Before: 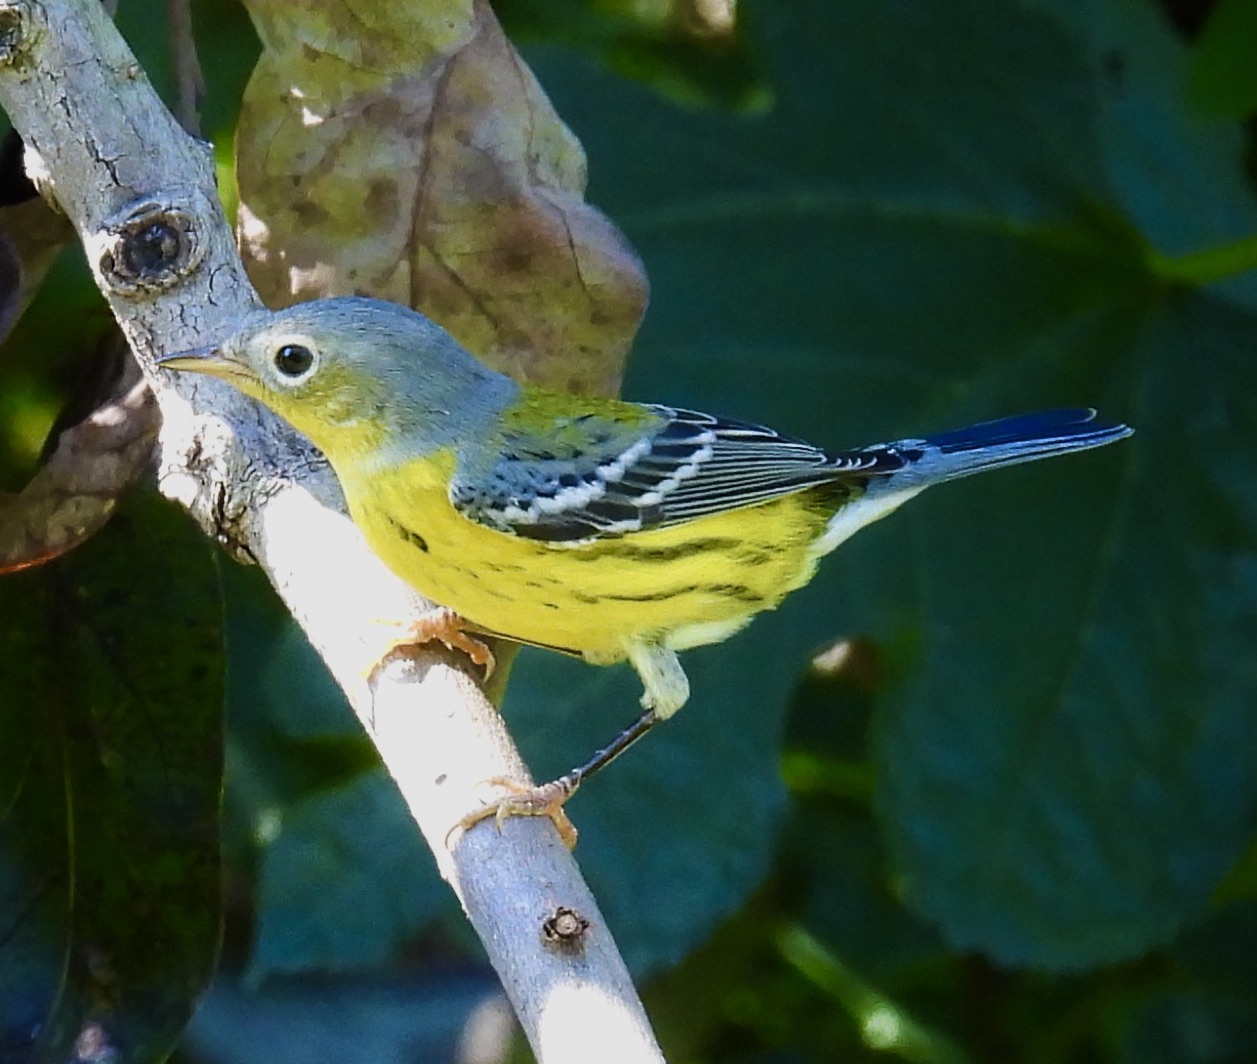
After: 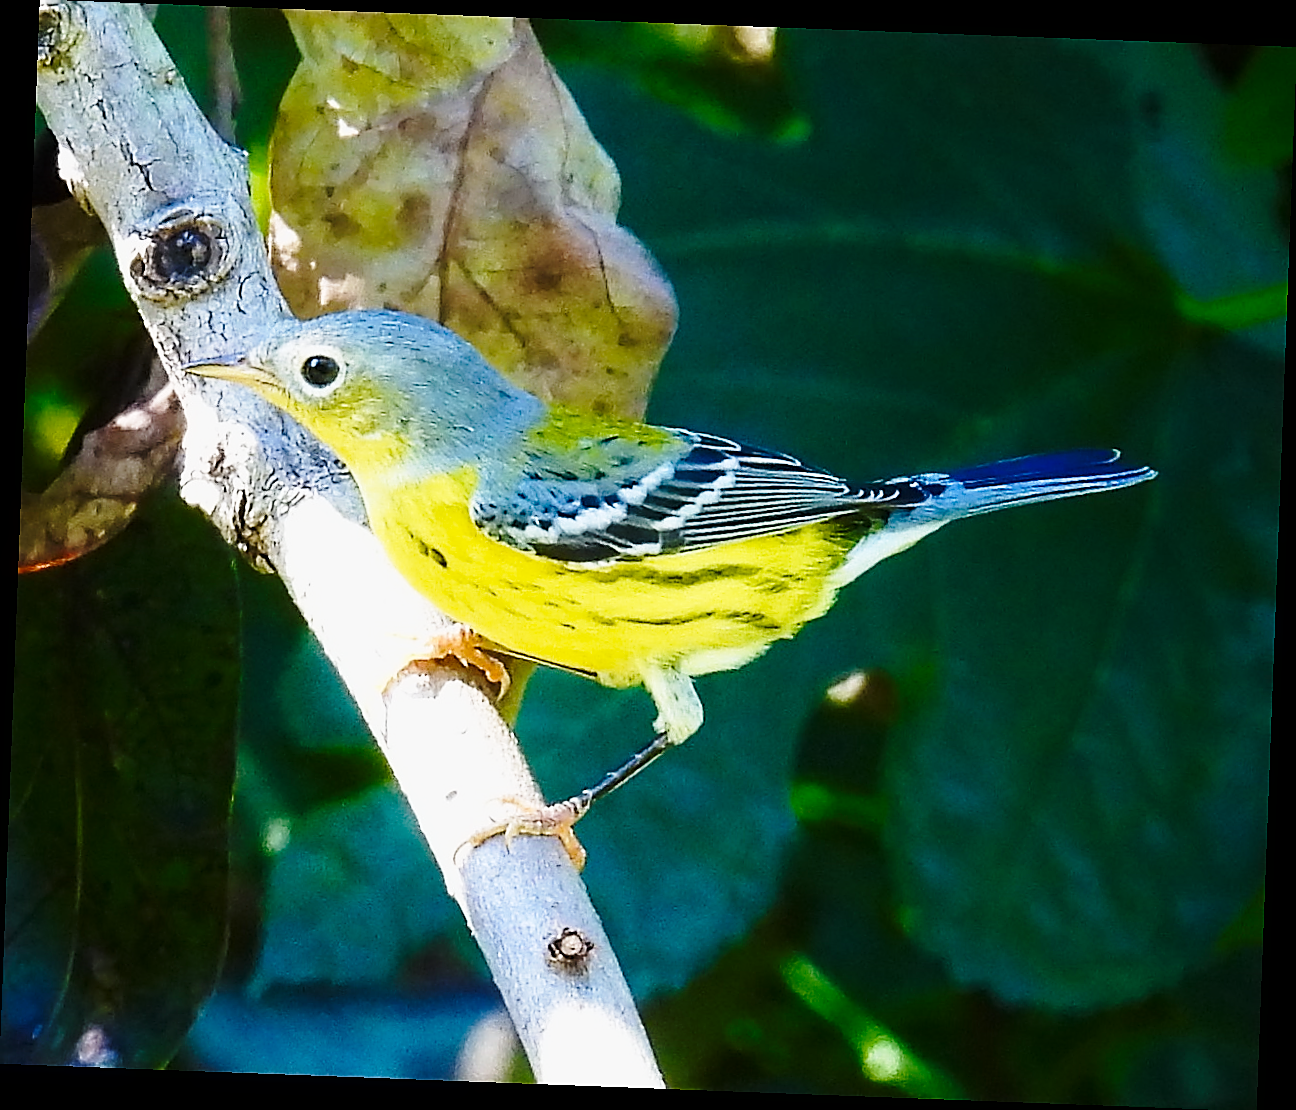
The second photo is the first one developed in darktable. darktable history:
rotate and perspective: rotation 2.17°, automatic cropping off
contrast equalizer: y [[0.5 ×6], [0.5 ×6], [0.5 ×6], [0 ×6], [0, 0, 0, 0.581, 0.011, 0]]
base curve: curves: ch0 [(0, 0) (0.028, 0.03) (0.121, 0.232) (0.46, 0.748) (0.859, 0.968) (1, 1)], preserve colors none
sharpen: radius 1.4, amount 1.25, threshold 0.7
